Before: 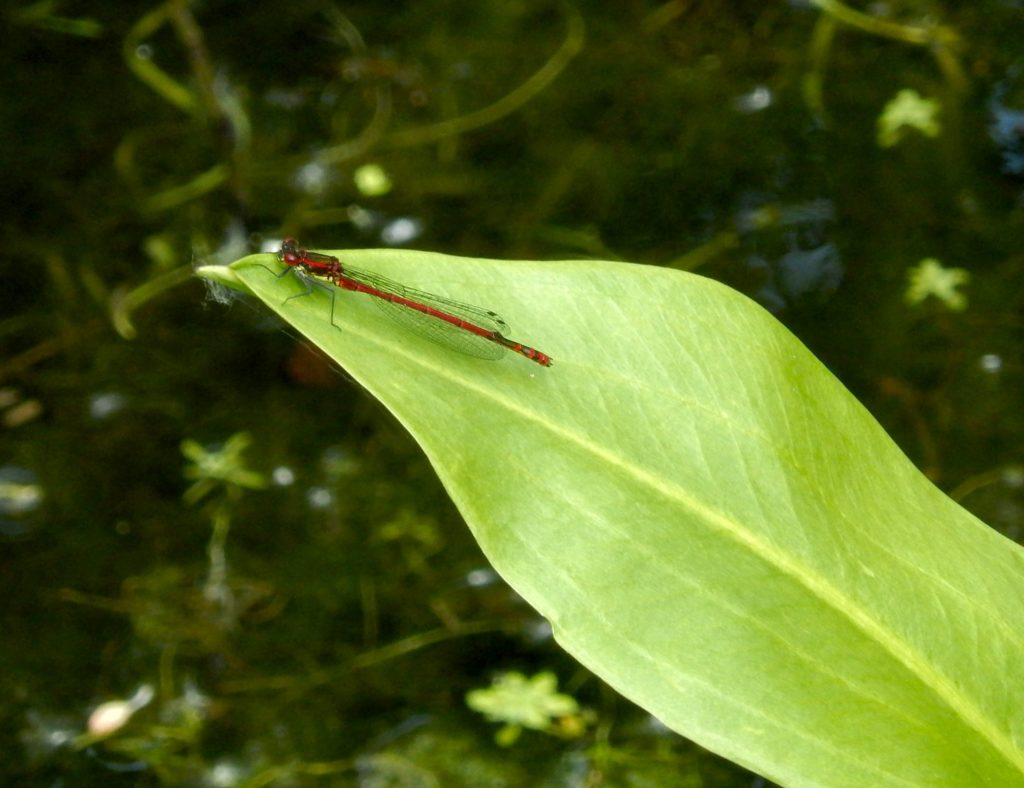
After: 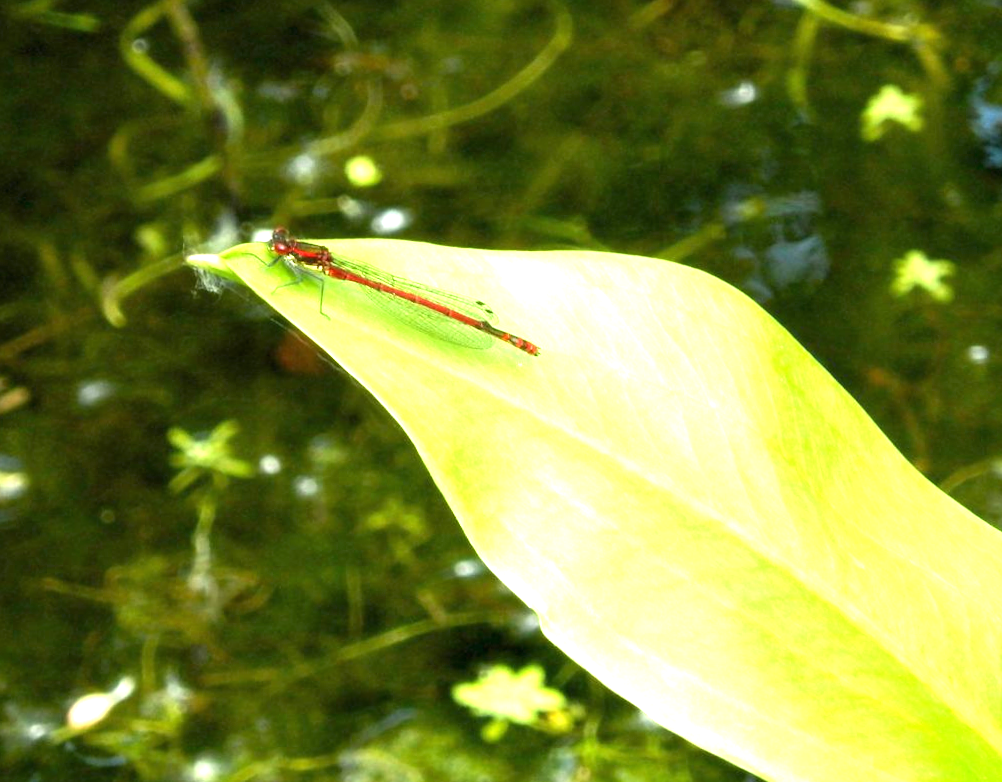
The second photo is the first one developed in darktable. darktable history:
rotate and perspective: rotation 0.226°, lens shift (vertical) -0.042, crop left 0.023, crop right 0.982, crop top 0.006, crop bottom 0.994
exposure: black level correction 0, exposure 1.5 EV, compensate exposure bias true, compensate highlight preservation false
